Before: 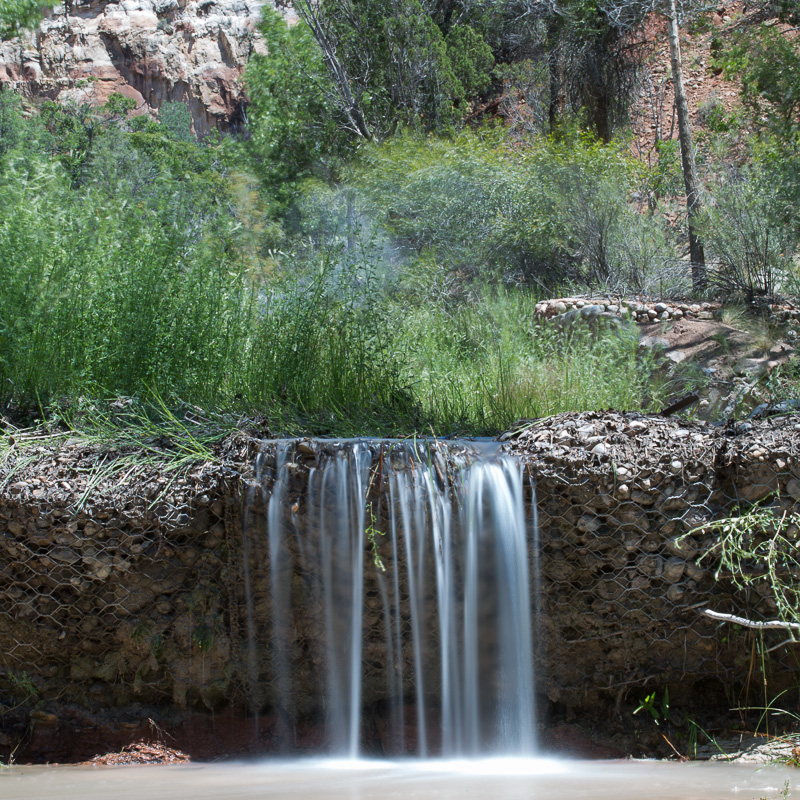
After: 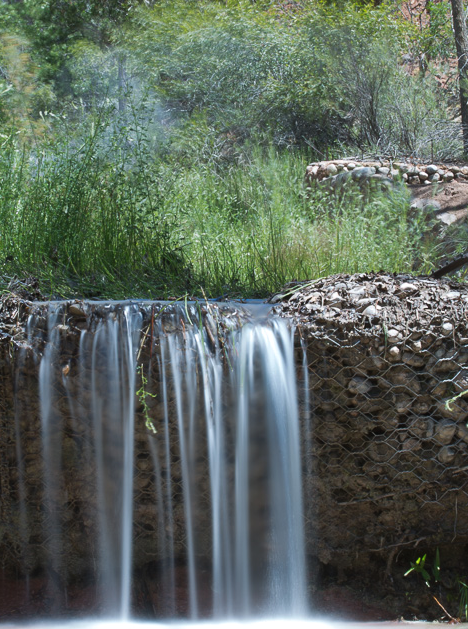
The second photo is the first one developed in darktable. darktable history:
exposure: black level correction -0.003, exposure 0.033 EV, compensate highlight preservation false
crop and rotate: left 28.744%, top 17.283%, right 12.654%, bottom 4.008%
